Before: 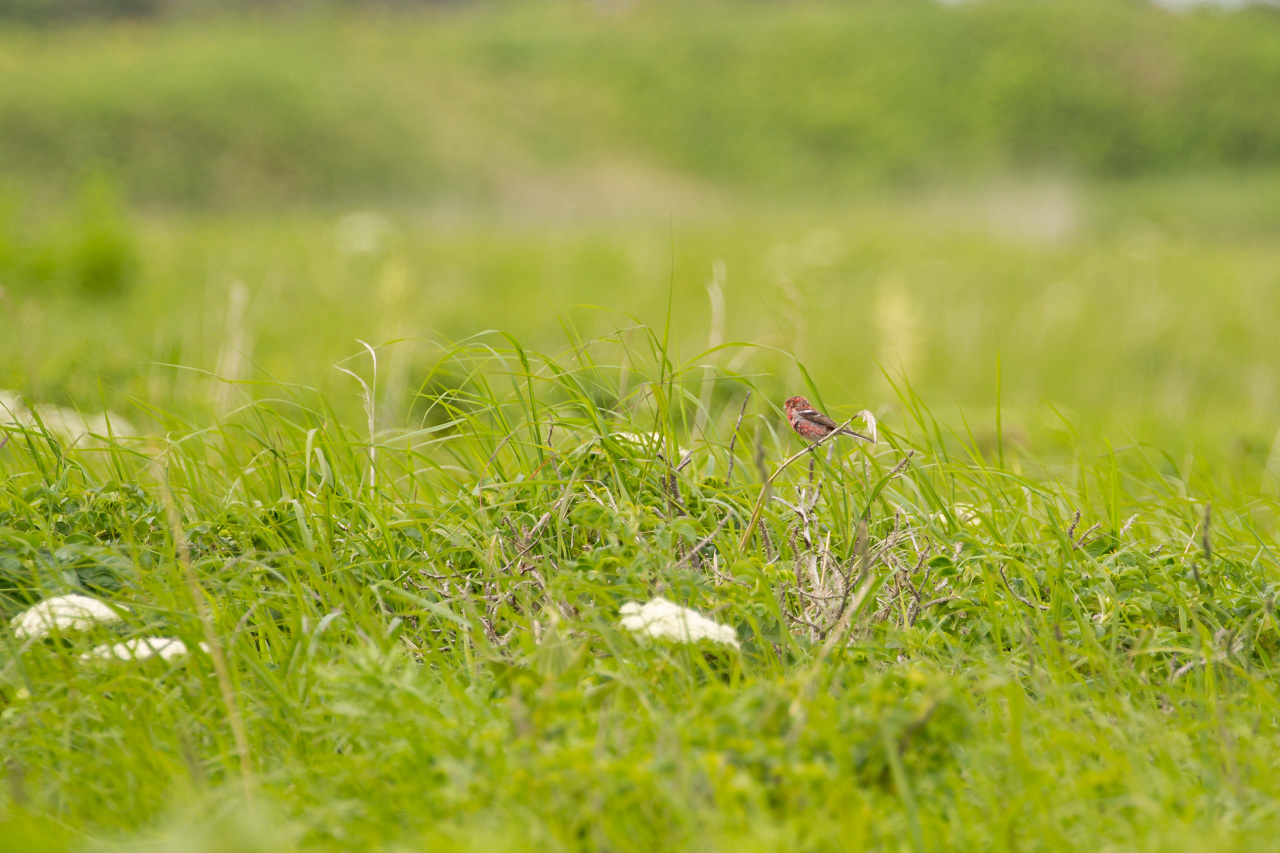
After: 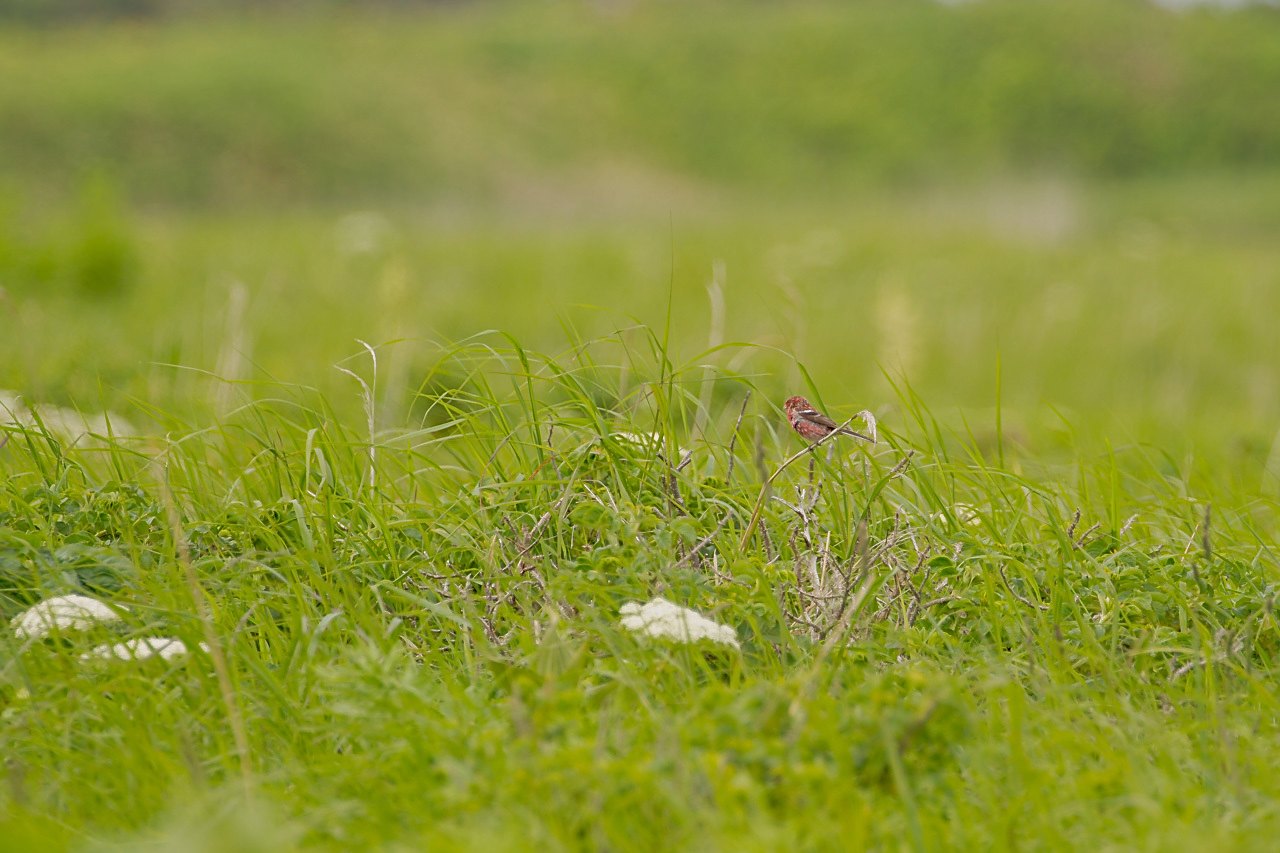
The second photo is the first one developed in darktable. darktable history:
tone equalizer: -8 EV 0.24 EV, -7 EV 0.419 EV, -6 EV 0.42 EV, -5 EV 0.279 EV, -3 EV -0.282 EV, -2 EV -0.411 EV, -1 EV -0.435 EV, +0 EV -0.266 EV, edges refinement/feathering 500, mask exposure compensation -1.57 EV, preserve details no
sharpen: on, module defaults
